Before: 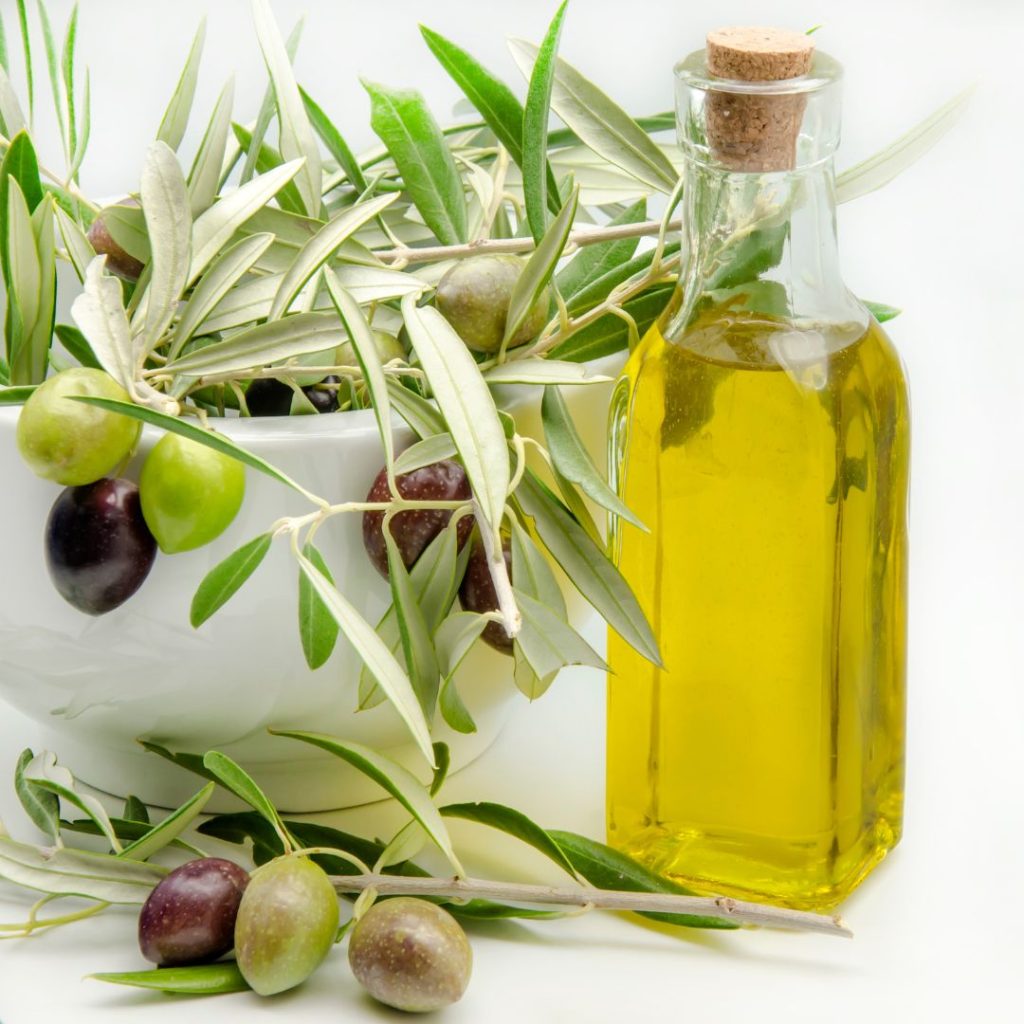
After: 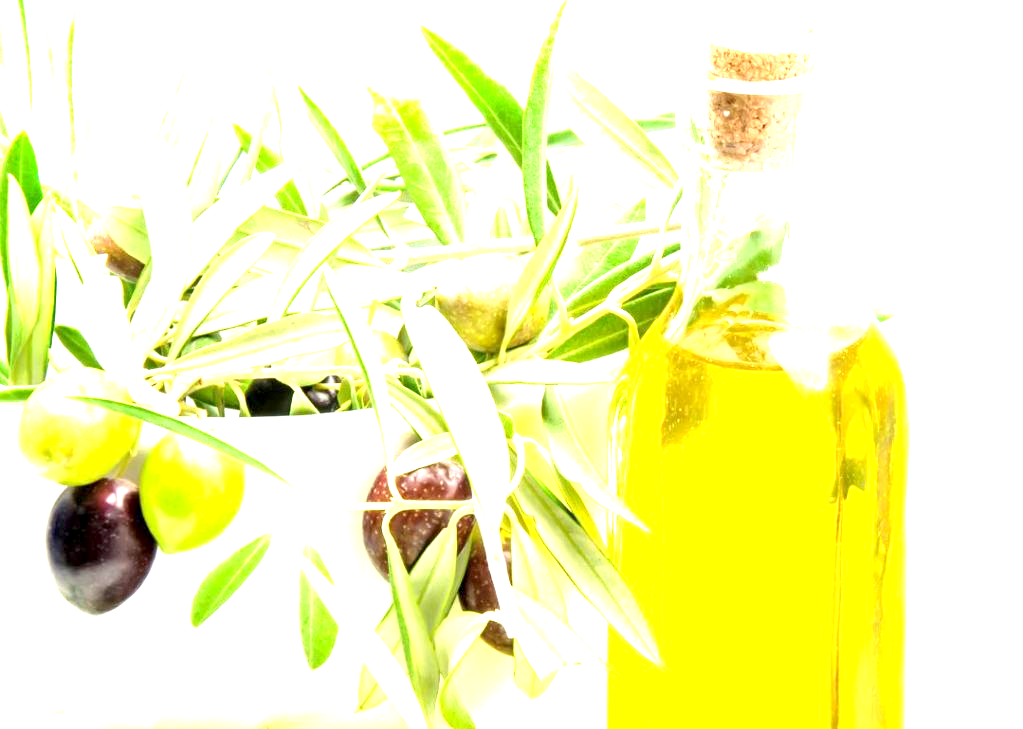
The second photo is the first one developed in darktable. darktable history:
exposure: black level correction 0.001, exposure 1.989 EV, compensate exposure bias true, compensate highlight preservation false
crop: bottom 28.754%
